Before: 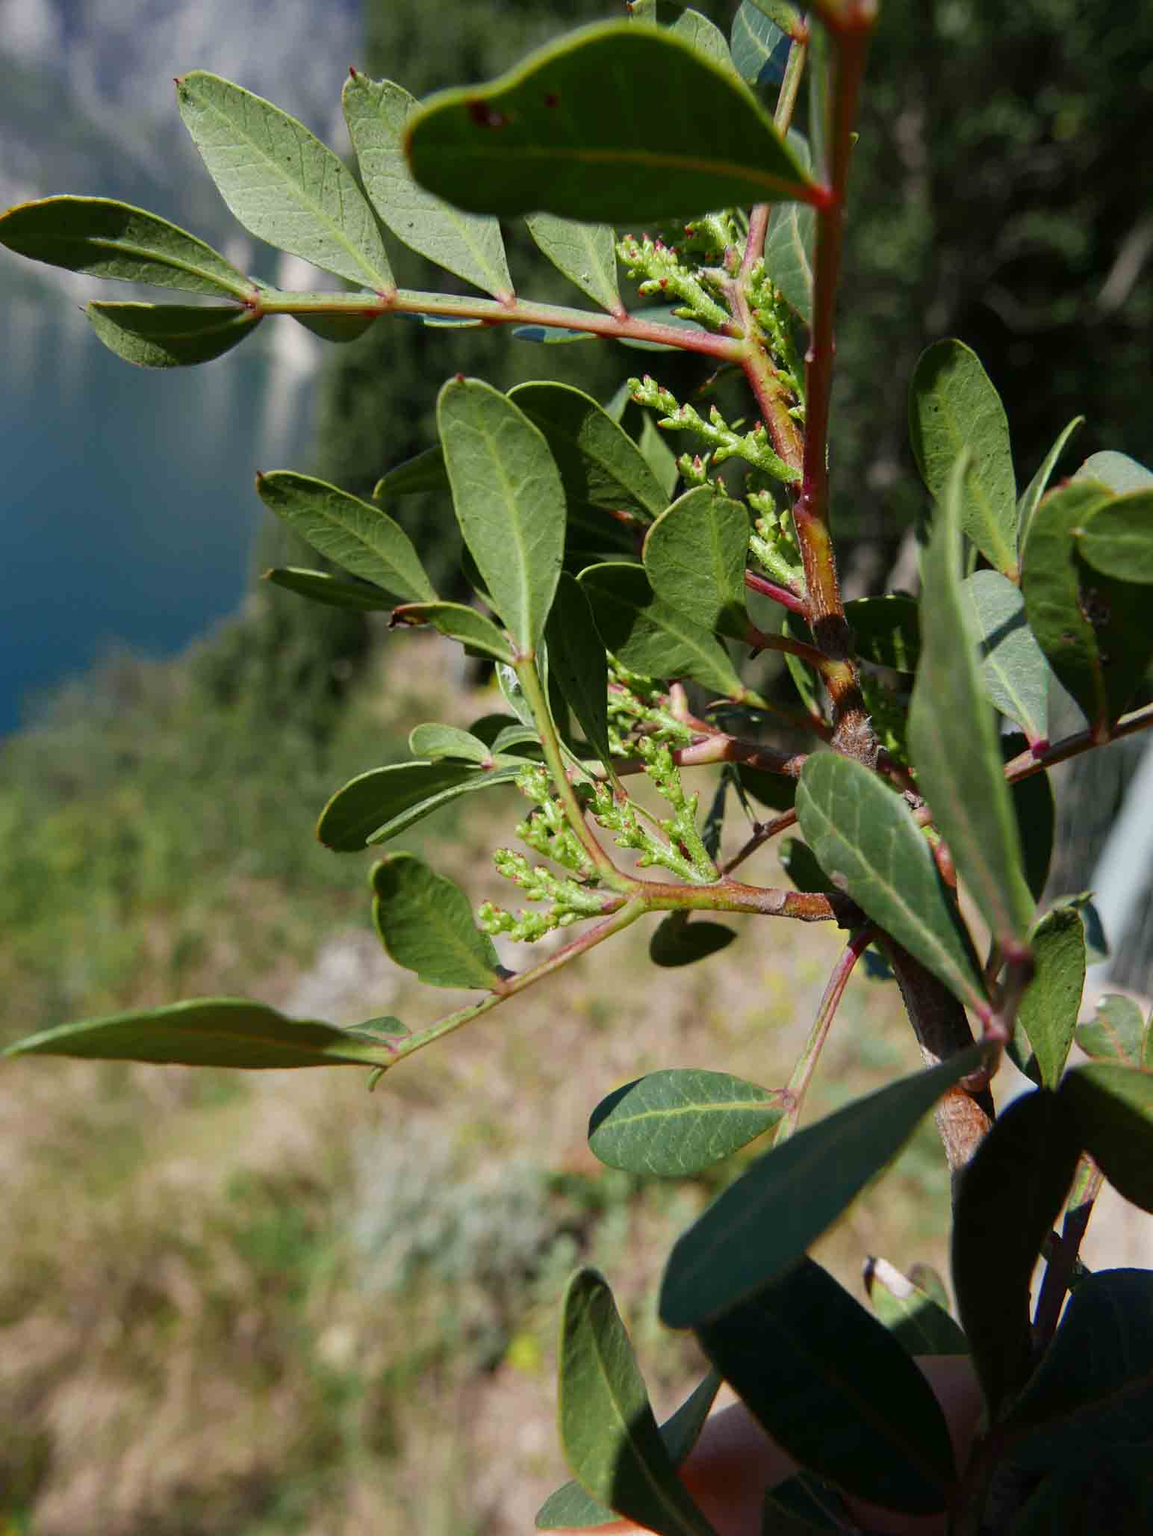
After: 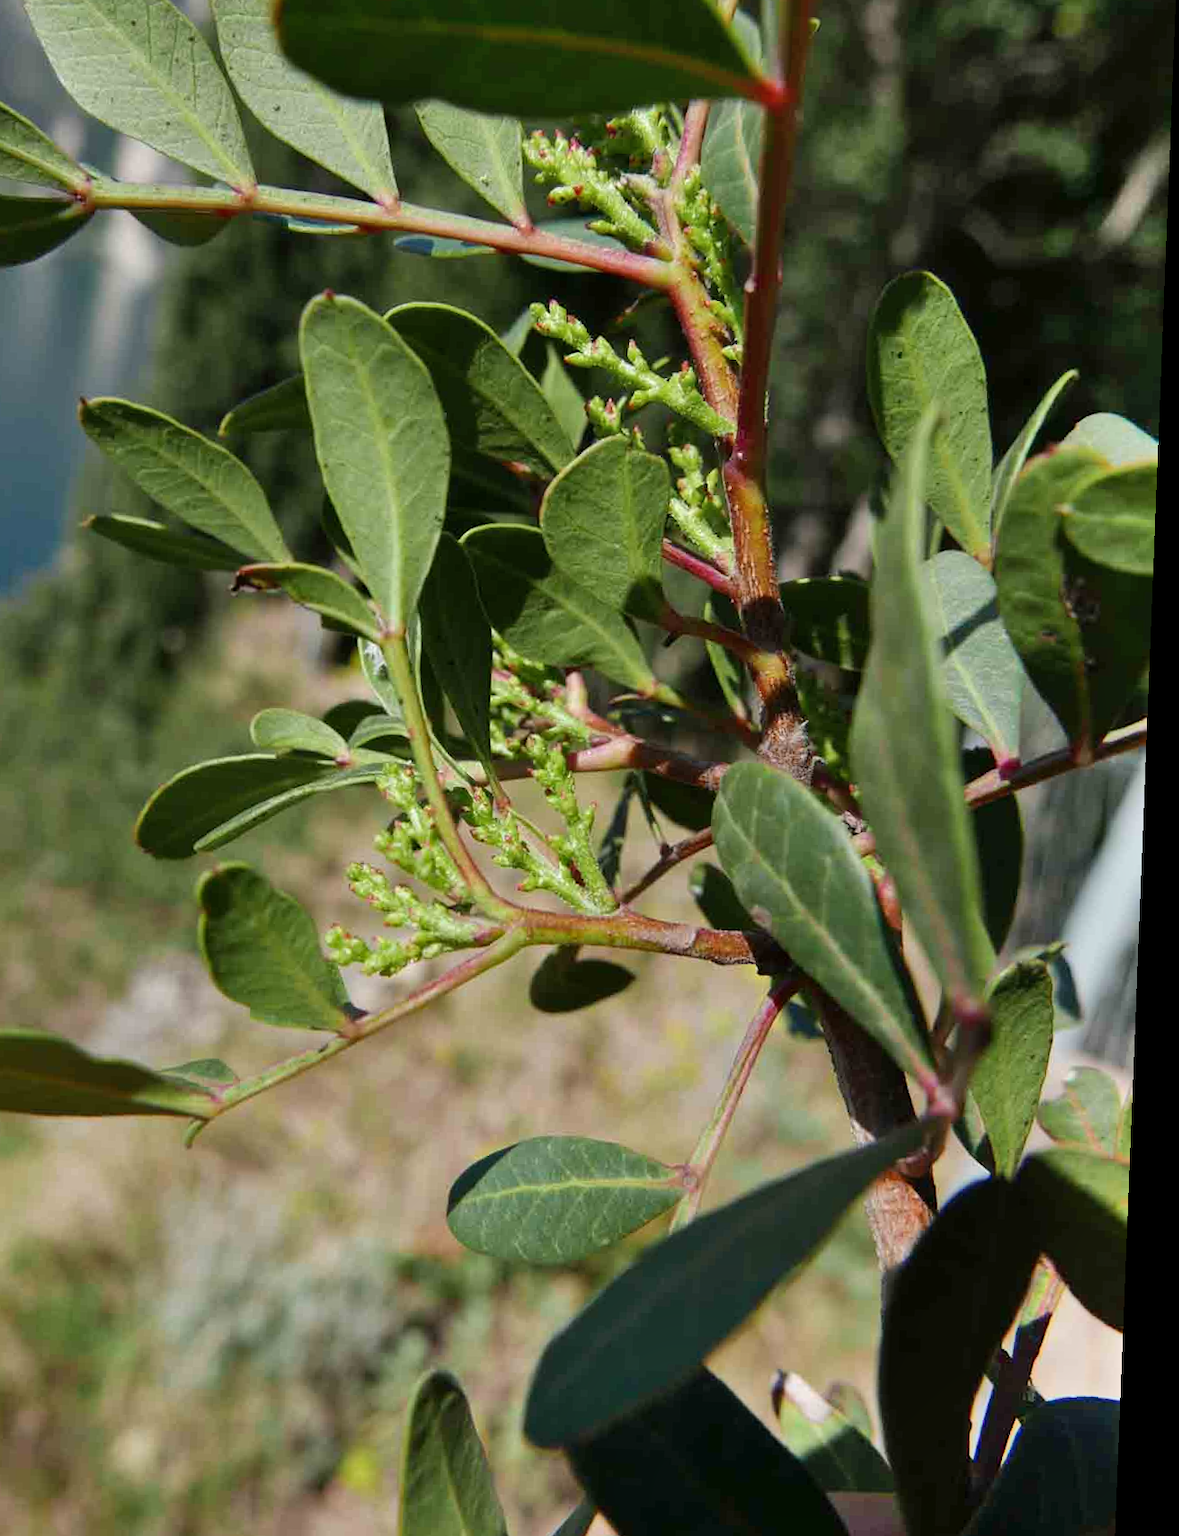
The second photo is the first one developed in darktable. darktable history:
shadows and highlights: shadows 49, highlights -41, soften with gaussian
rotate and perspective: rotation 2.27°, automatic cropping off
crop: left 19.159%, top 9.58%, bottom 9.58%
